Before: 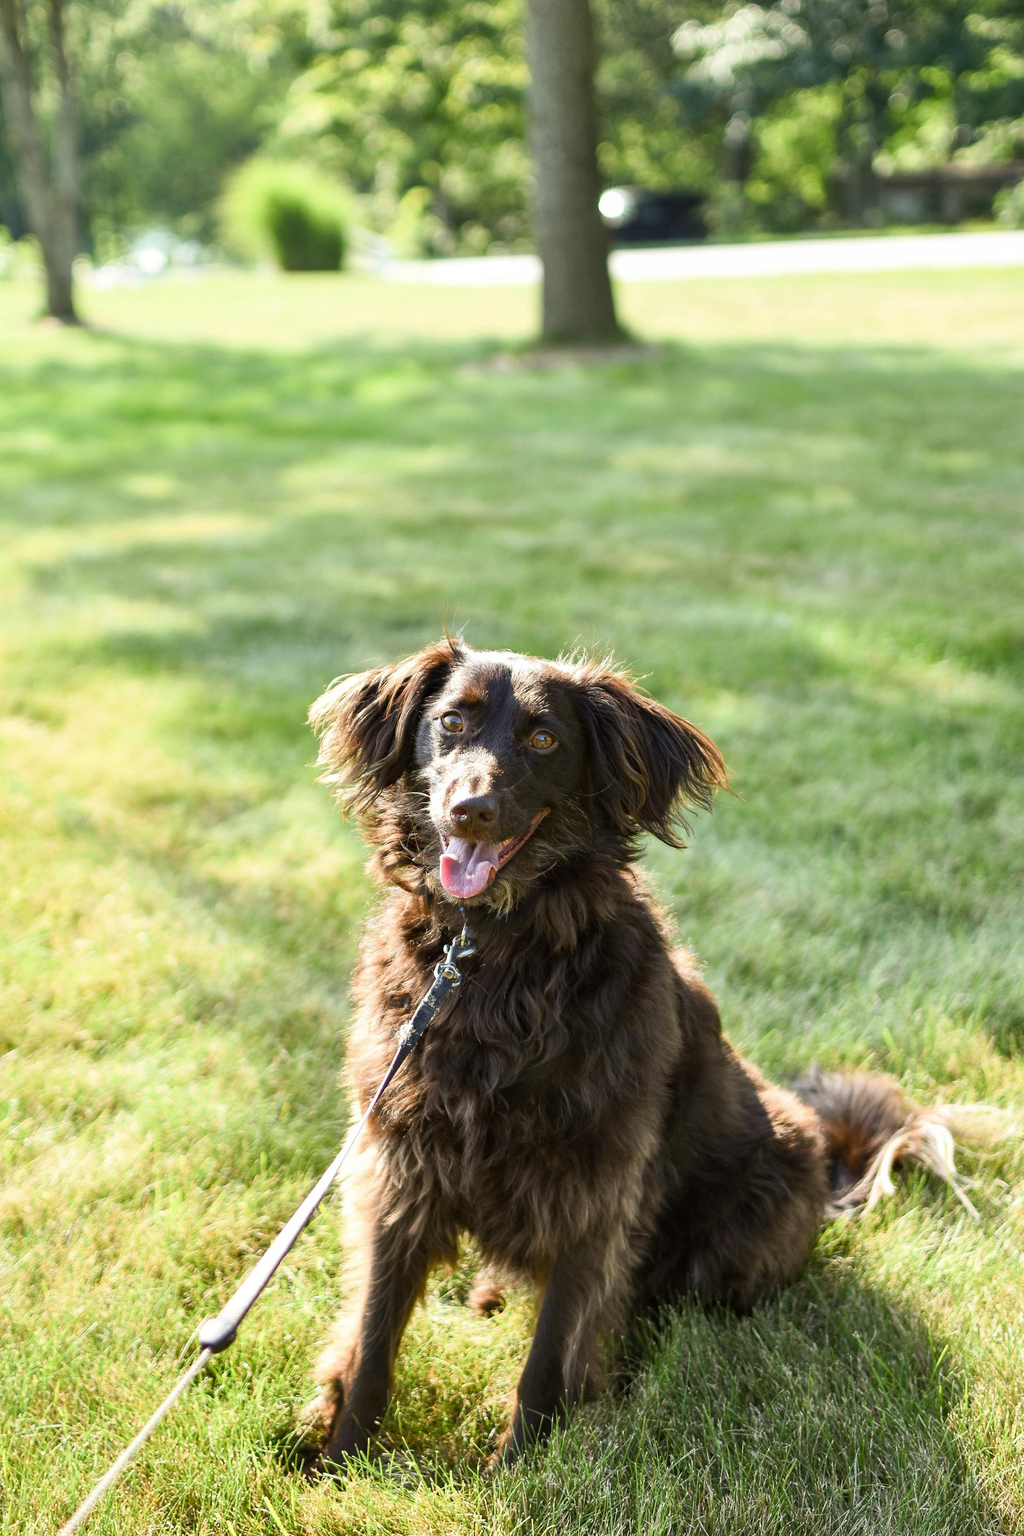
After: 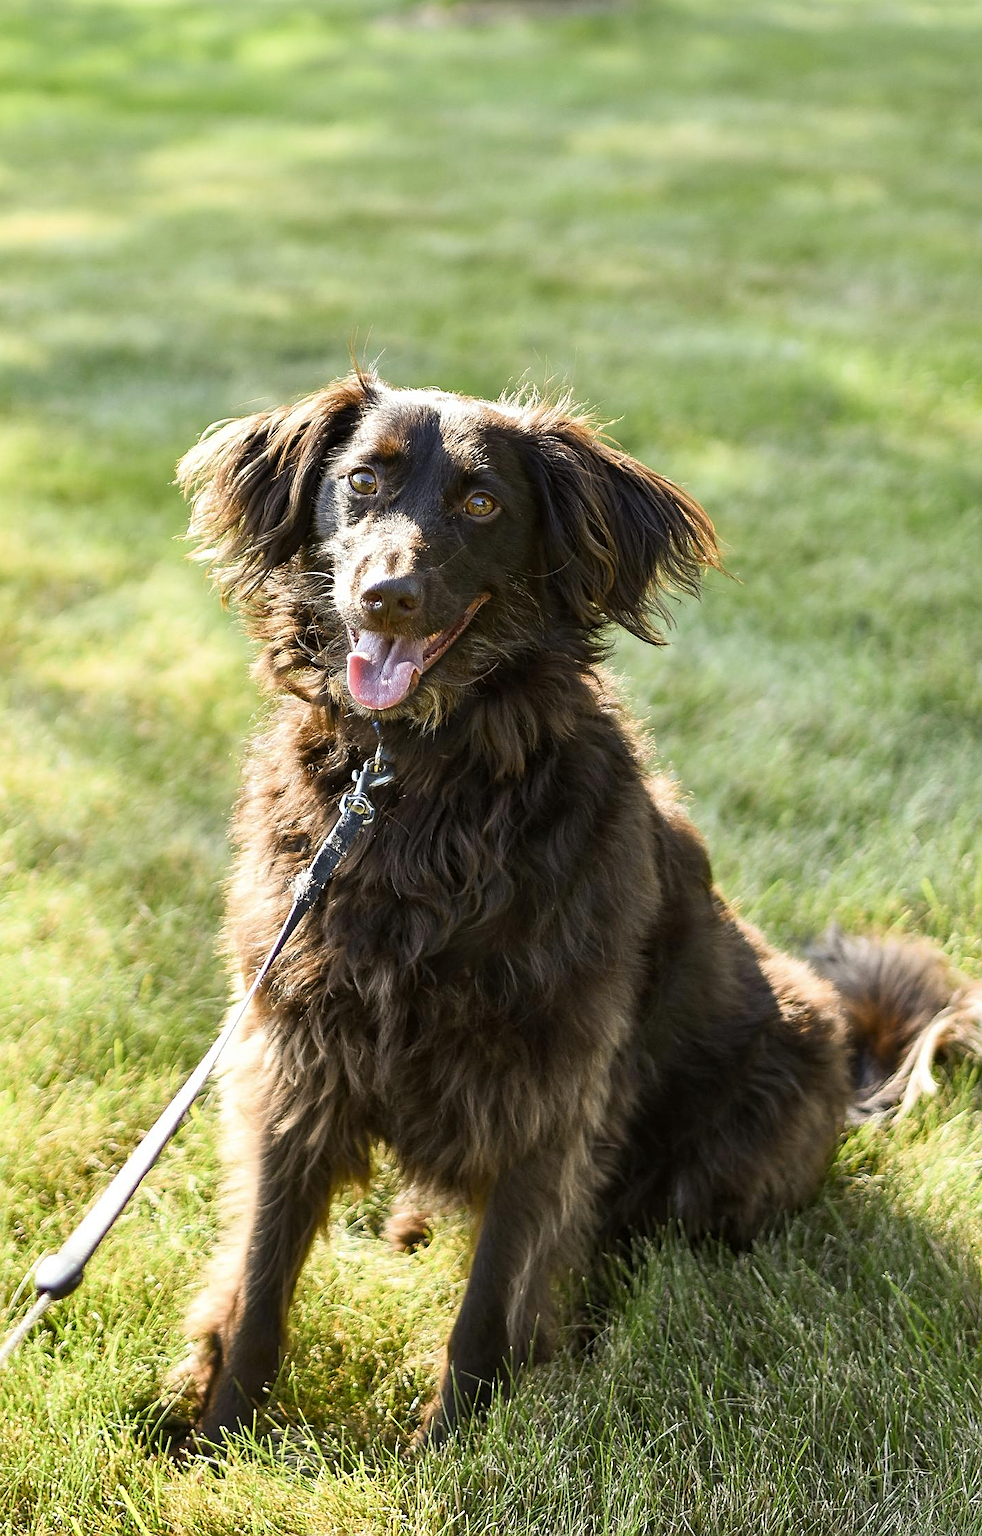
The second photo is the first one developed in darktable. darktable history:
sharpen: on, module defaults
crop: left 16.871%, top 22.857%, right 9.116%
color contrast: green-magenta contrast 0.81
